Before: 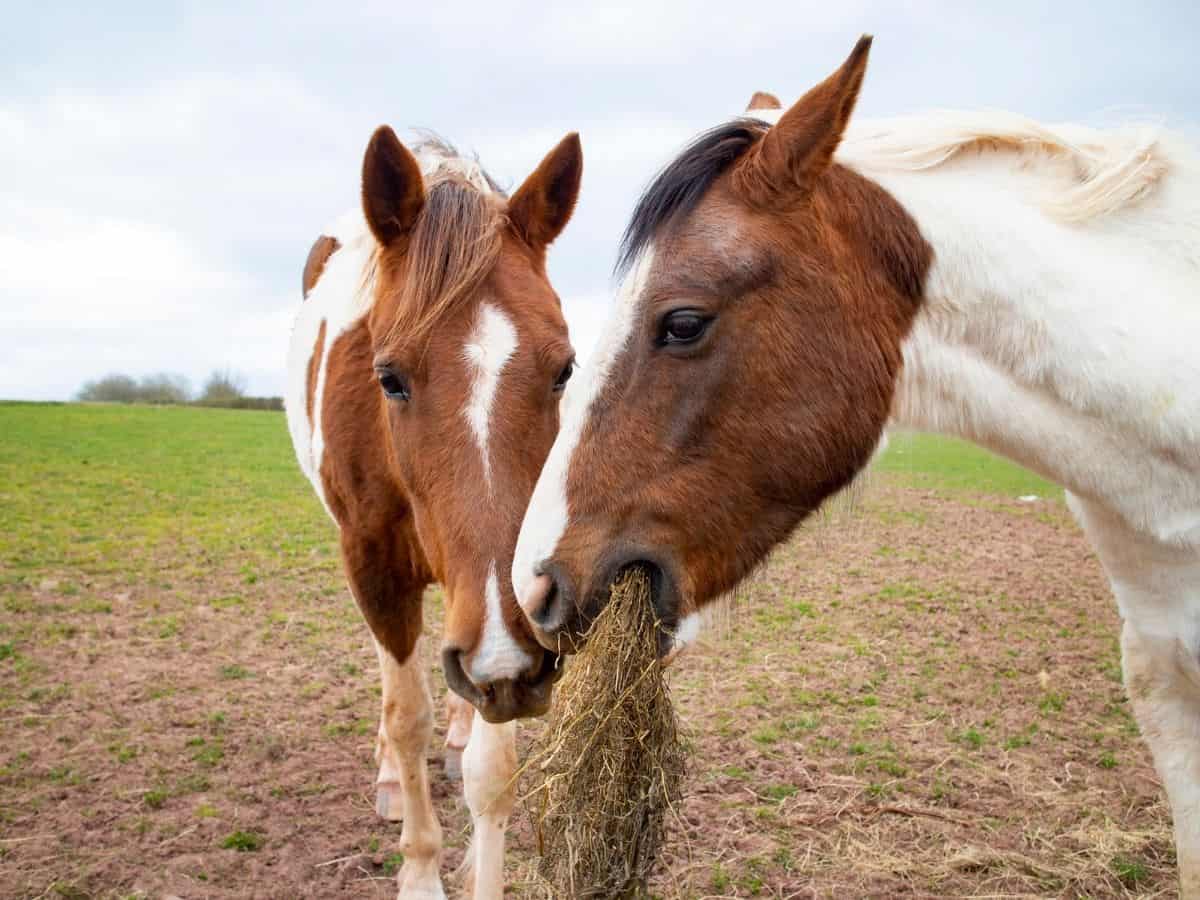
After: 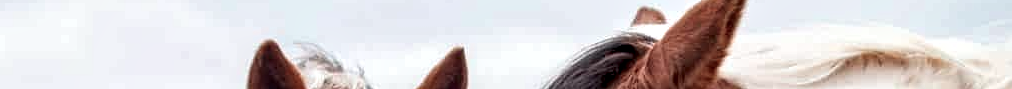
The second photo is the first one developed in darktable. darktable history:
color contrast: blue-yellow contrast 0.7
local contrast: highlights 60%, shadows 60%, detail 160%
crop and rotate: left 9.644%, top 9.491%, right 6.021%, bottom 80.509%
